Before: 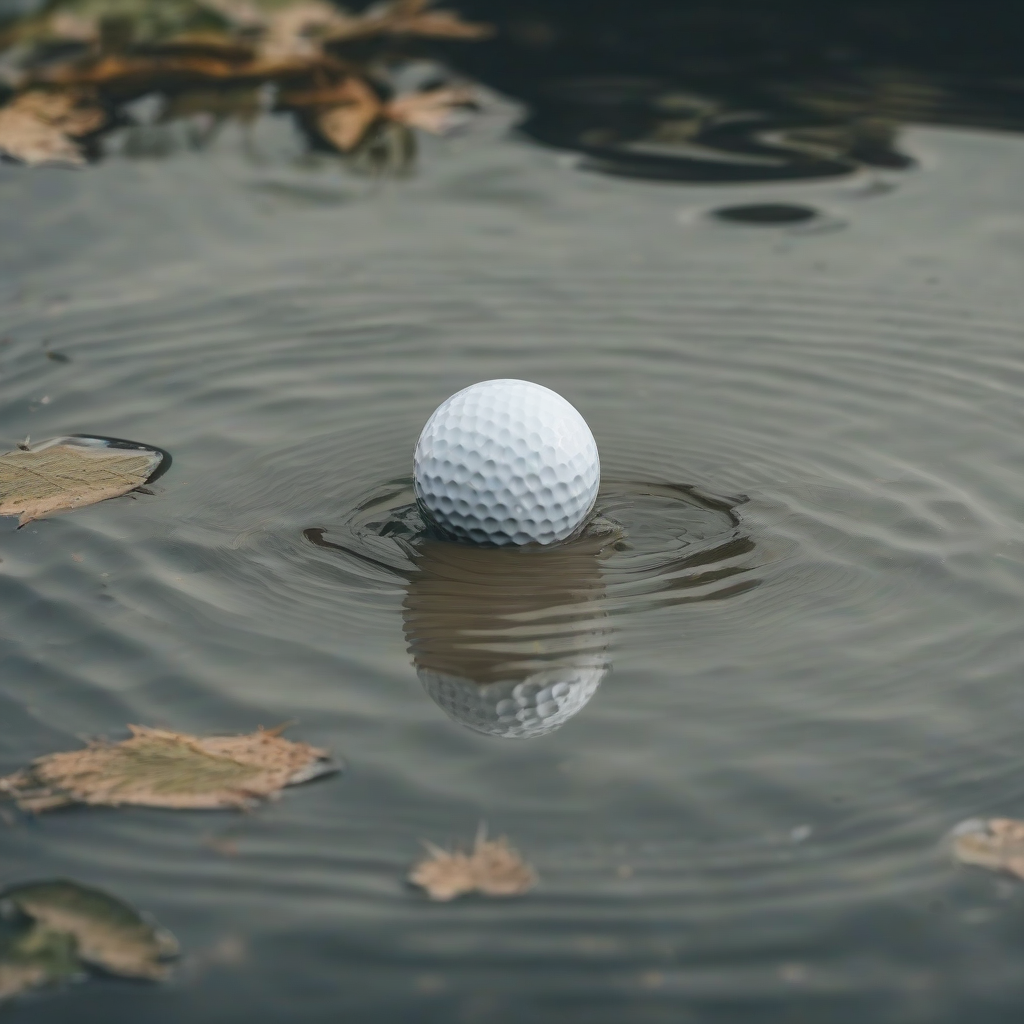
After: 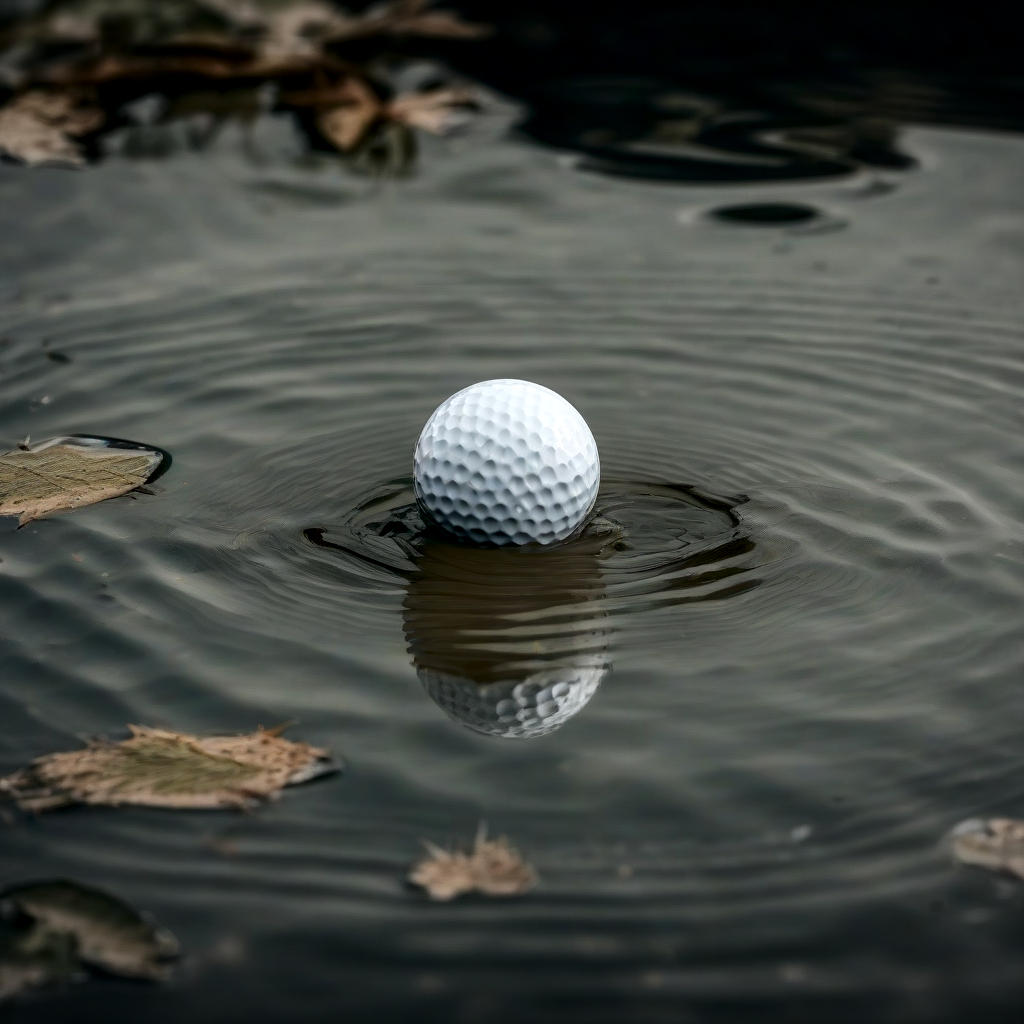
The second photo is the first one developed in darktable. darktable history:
shadows and highlights: shadows 24.5, highlights -78.15, soften with gaussian
vignetting: fall-off radius 100%, width/height ratio 1.337
local contrast: detail 150%
contrast brightness saturation: contrast 0.1, brightness -0.26, saturation 0.14
